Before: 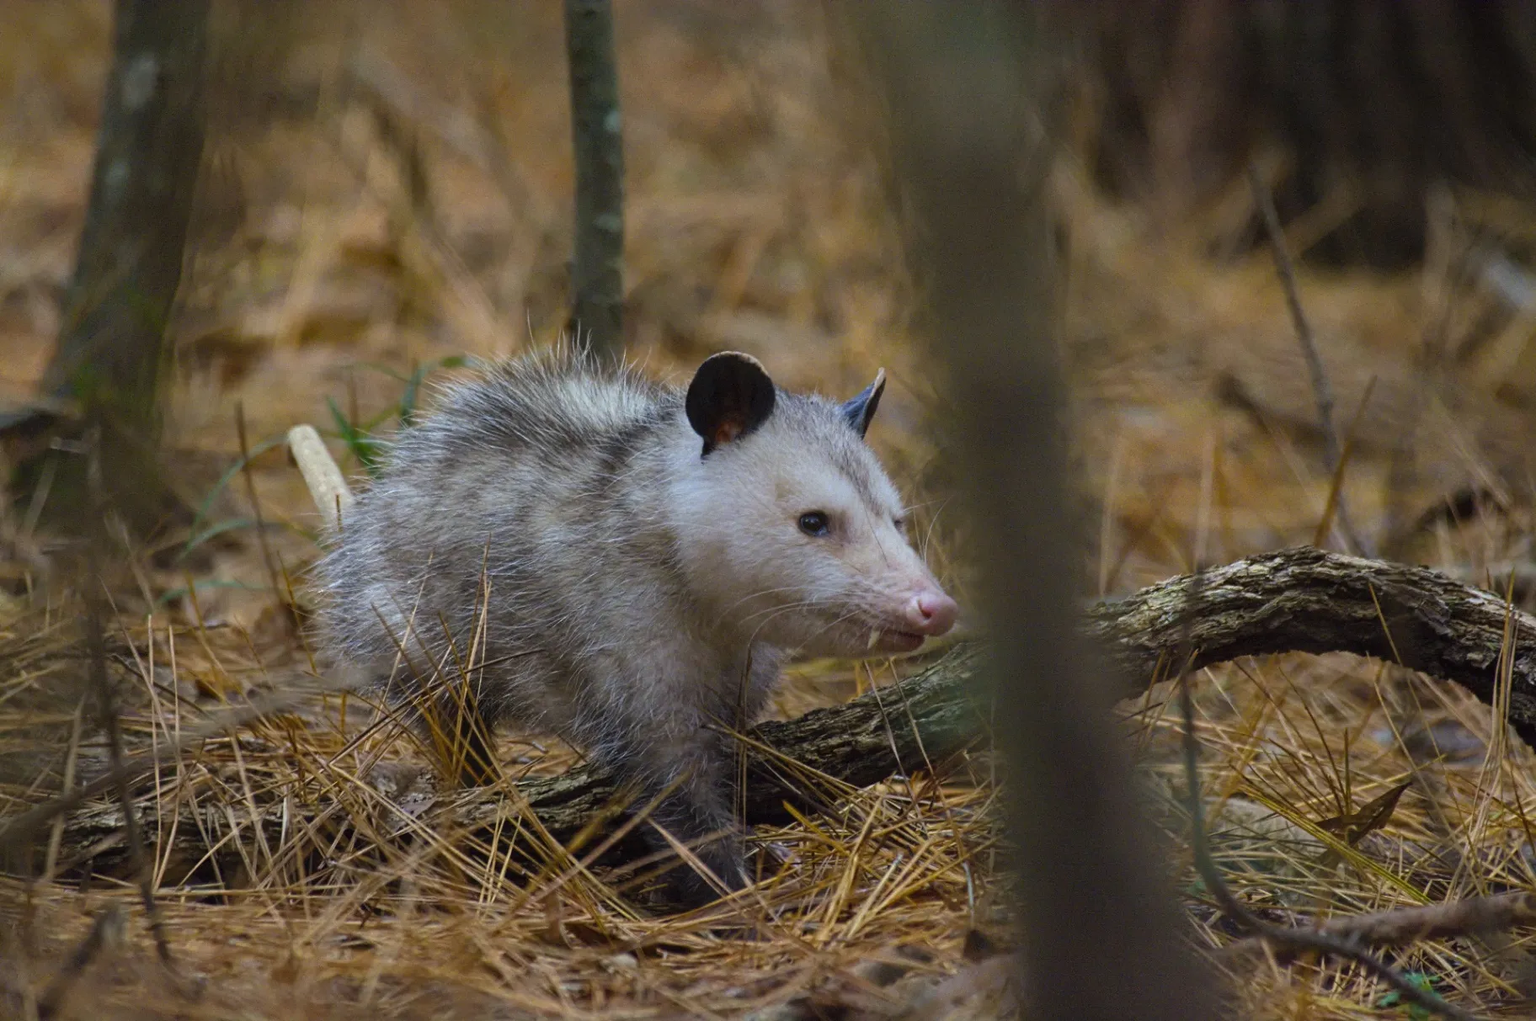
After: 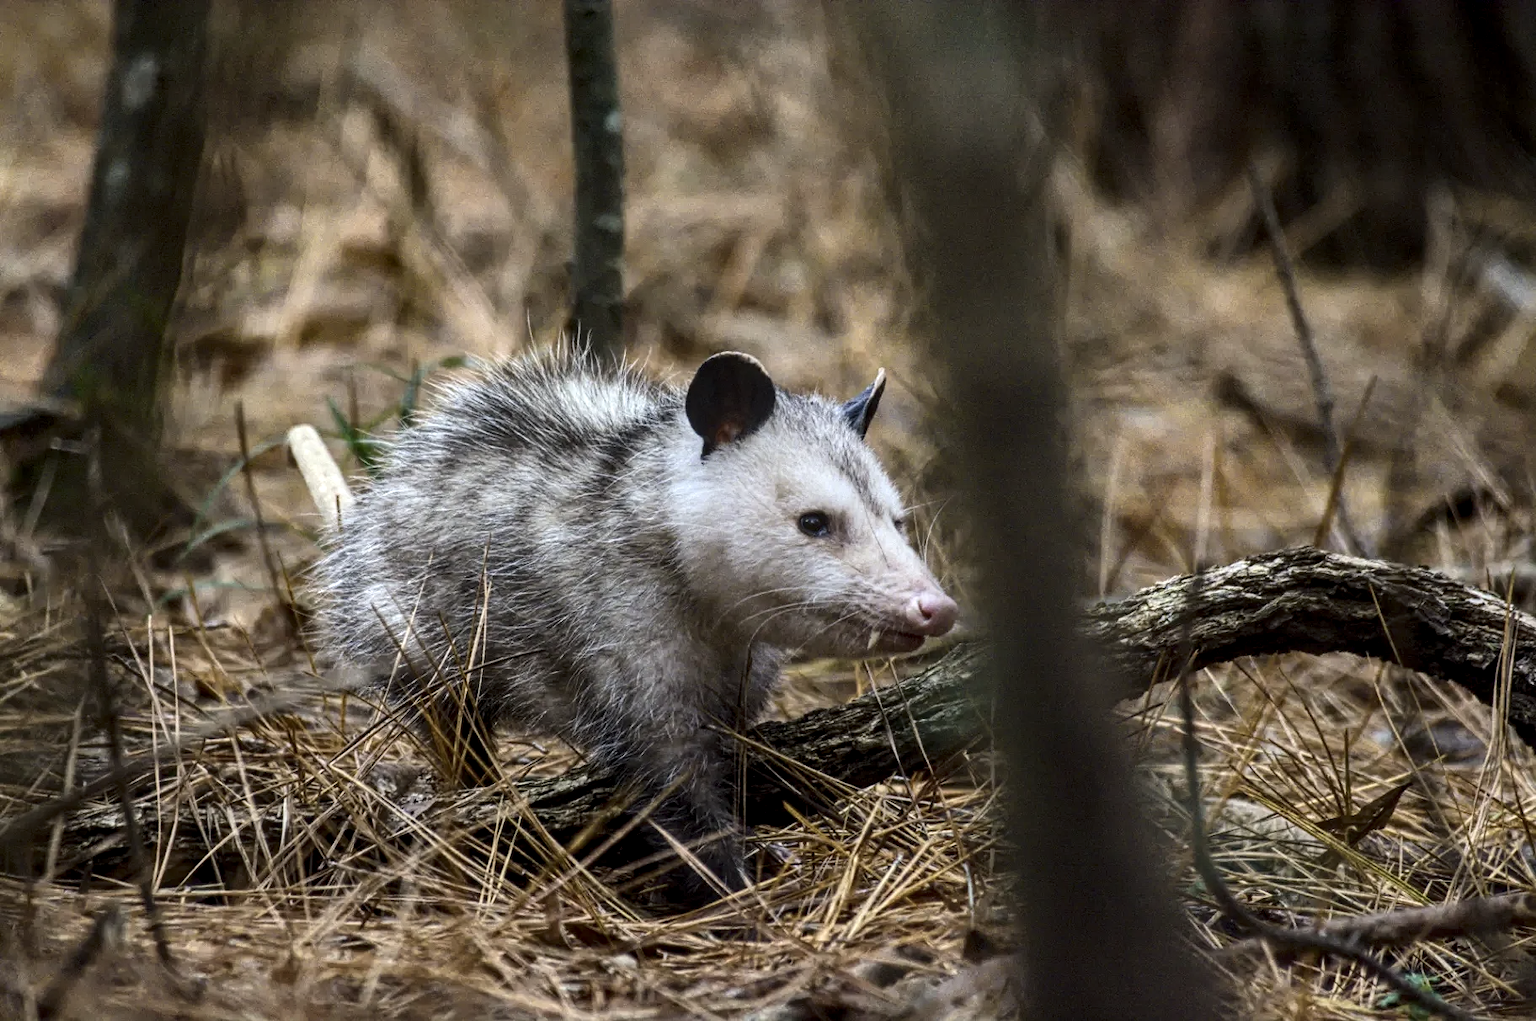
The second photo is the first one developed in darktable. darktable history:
contrast brightness saturation: contrast 0.25, saturation -0.31
local contrast: highlights 61%, detail 143%, midtone range 0.428
exposure: exposure 0.3 EV, compensate highlight preservation false
